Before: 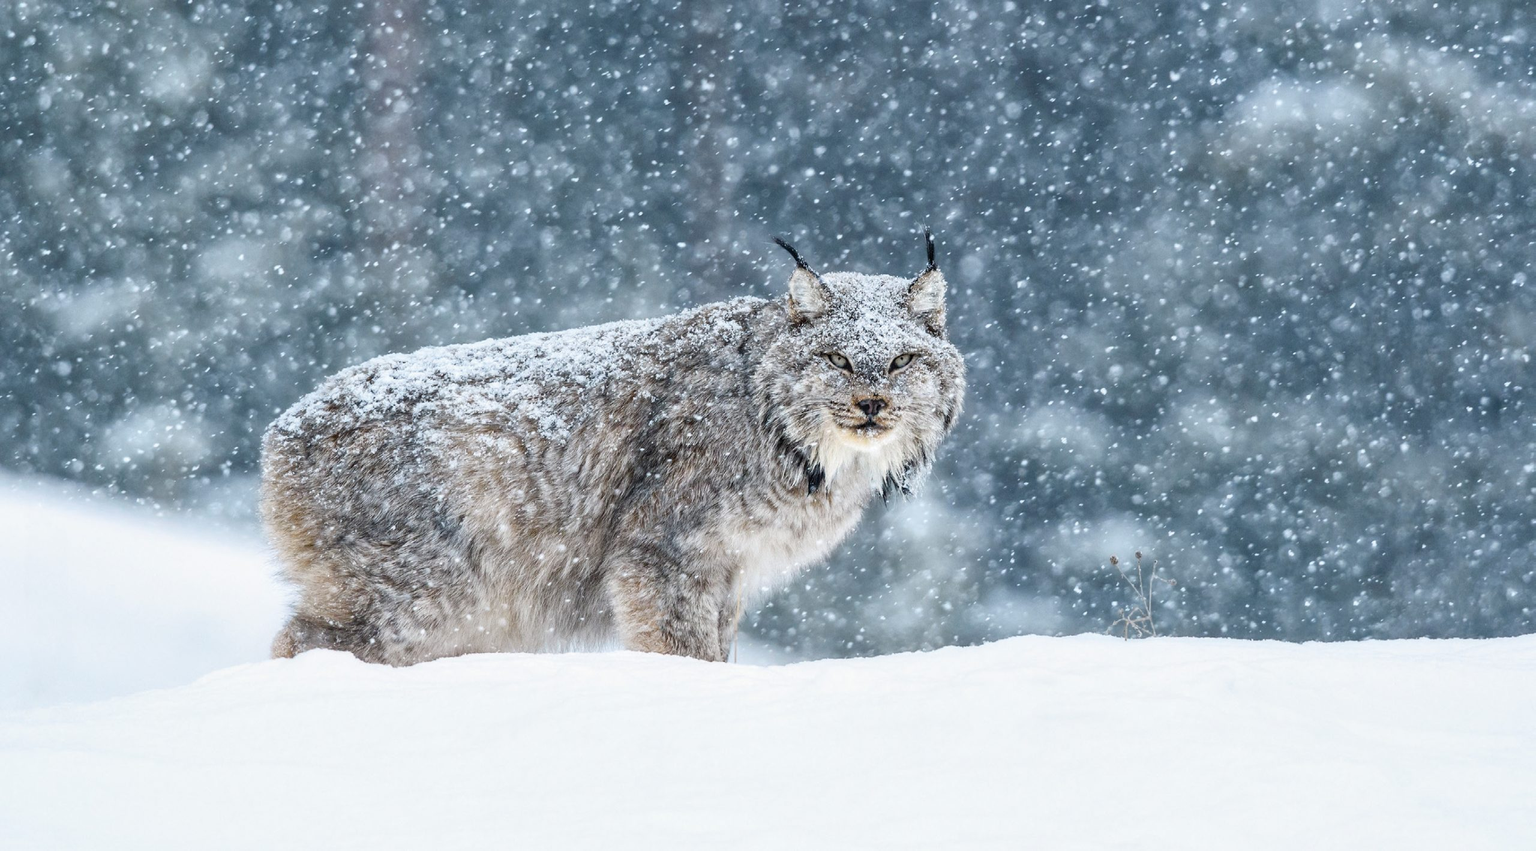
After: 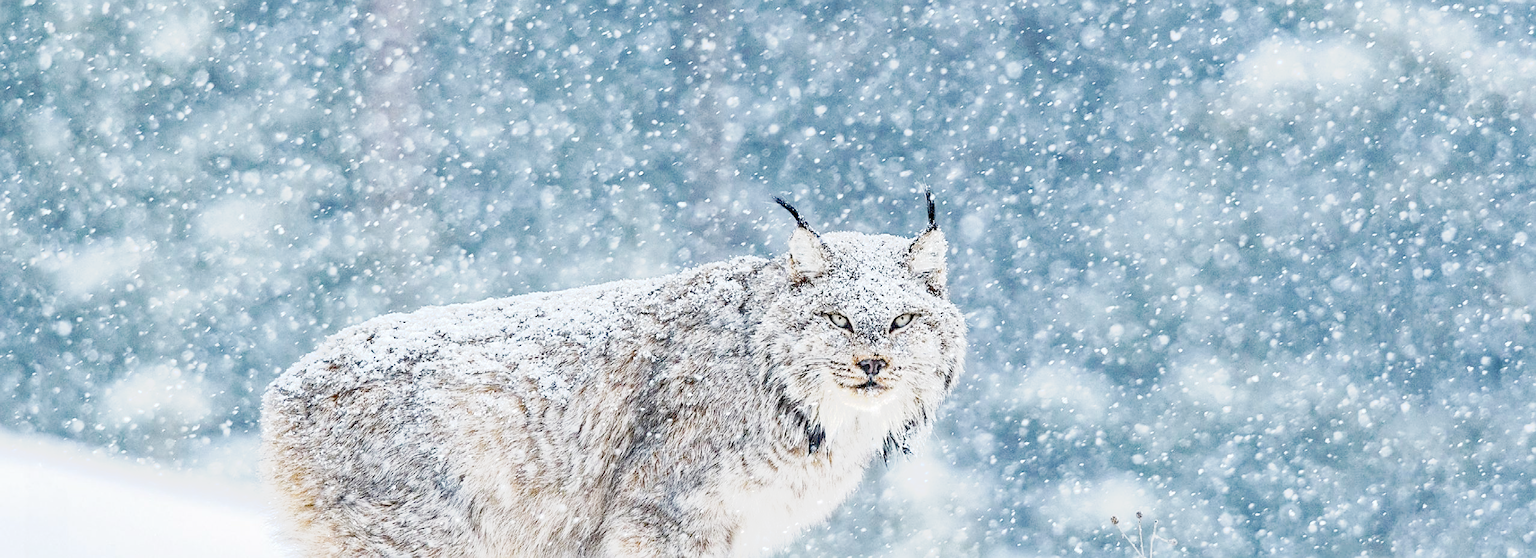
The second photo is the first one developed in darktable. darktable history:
crop and rotate: top 4.848%, bottom 29.503%
haze removal: strength 0.29, distance 0.25, compatibility mode true, adaptive false
sharpen: on, module defaults
tone curve: curves: ch0 [(0, 0) (0.003, 0.202) (0.011, 0.205) (0.025, 0.222) (0.044, 0.258) (0.069, 0.298) (0.1, 0.321) (0.136, 0.333) (0.177, 0.38) (0.224, 0.439) (0.277, 0.51) (0.335, 0.594) (0.399, 0.675) (0.468, 0.743) (0.543, 0.805) (0.623, 0.861) (0.709, 0.905) (0.801, 0.931) (0.898, 0.941) (1, 1)], preserve colors none
